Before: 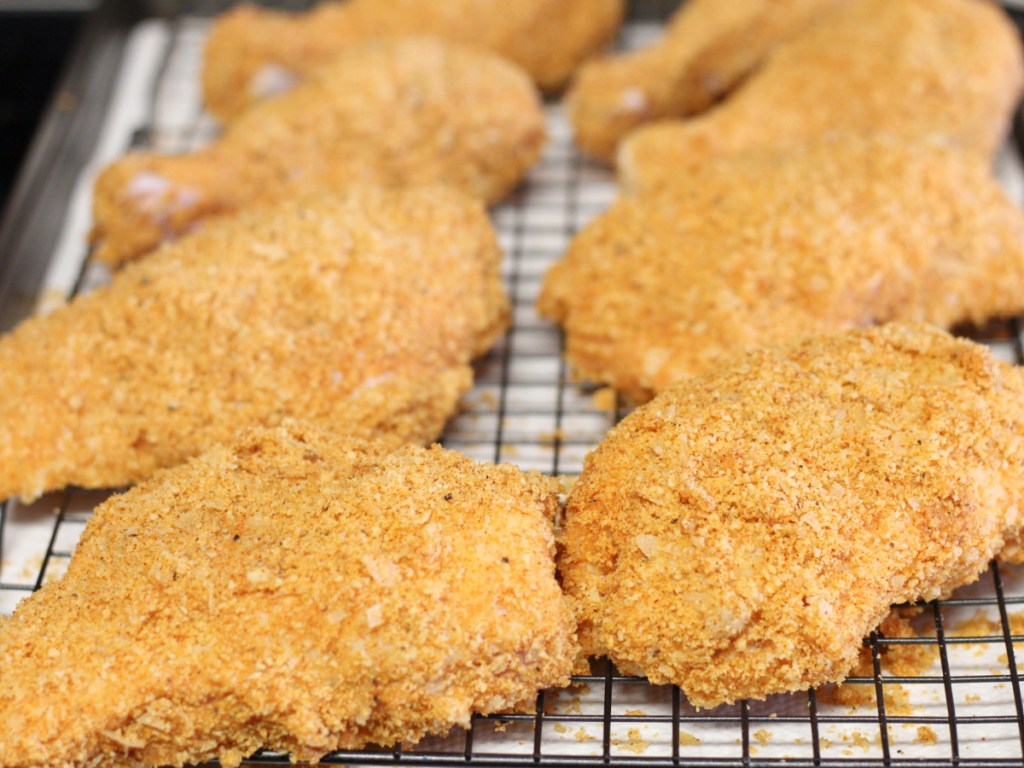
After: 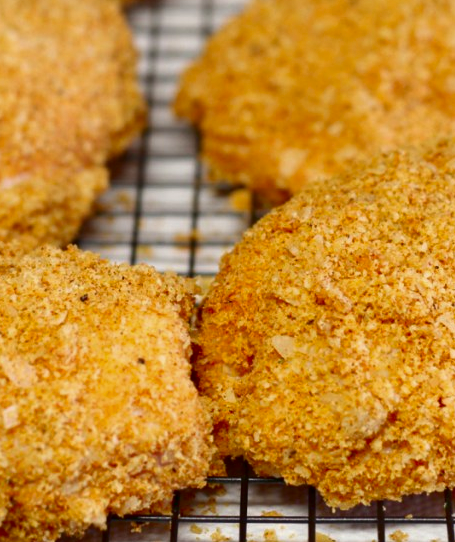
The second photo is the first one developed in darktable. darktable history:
contrast brightness saturation: brightness -0.247, saturation 0.198
crop: left 35.616%, top 25.962%, right 19.891%, bottom 3.456%
